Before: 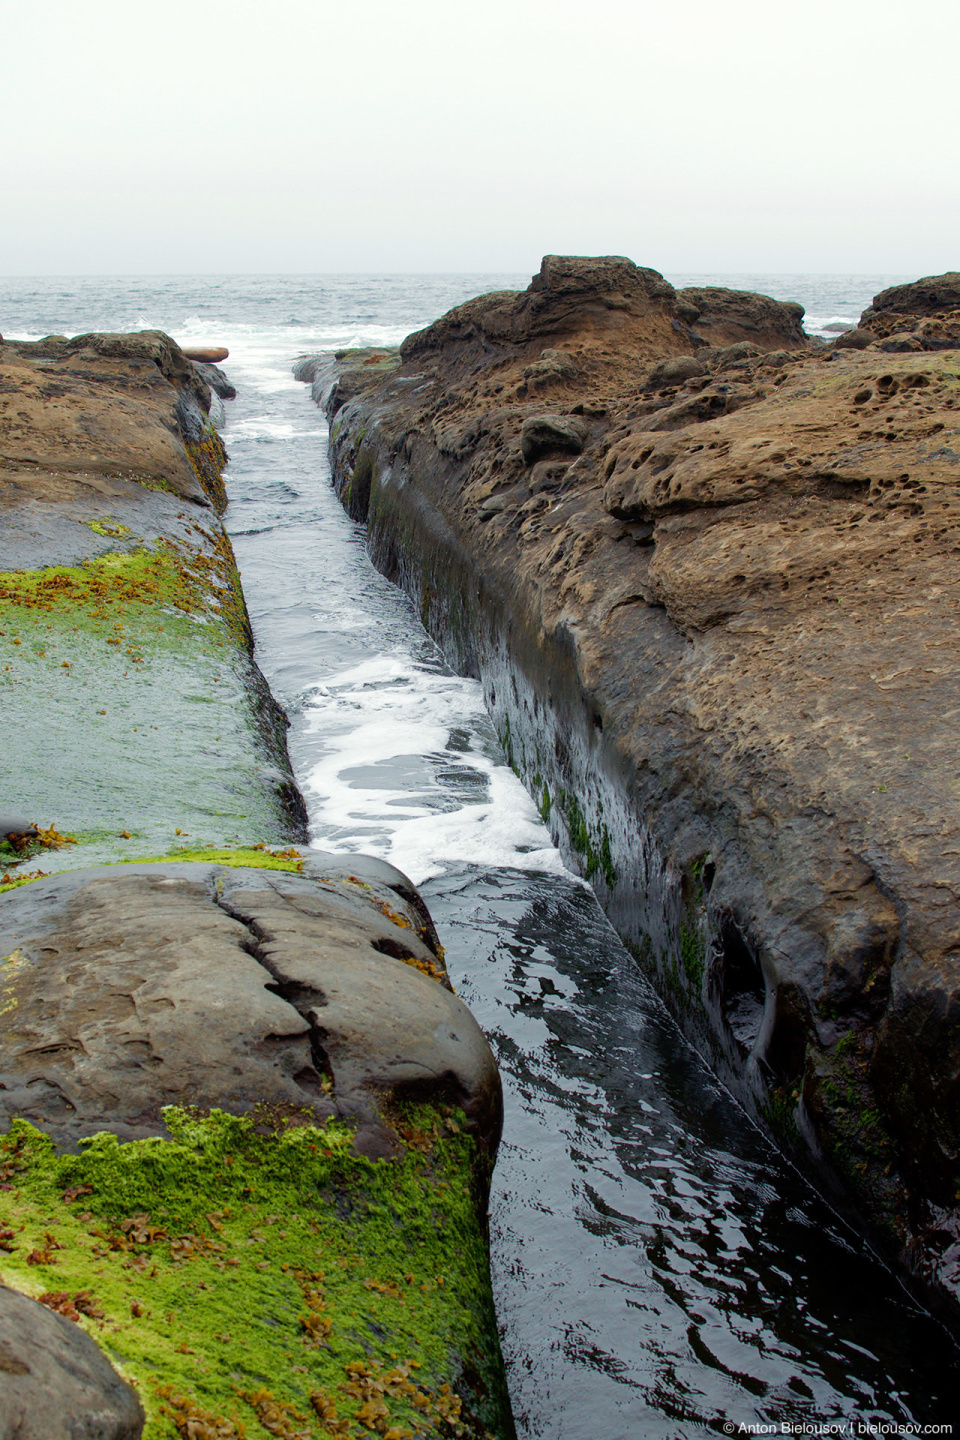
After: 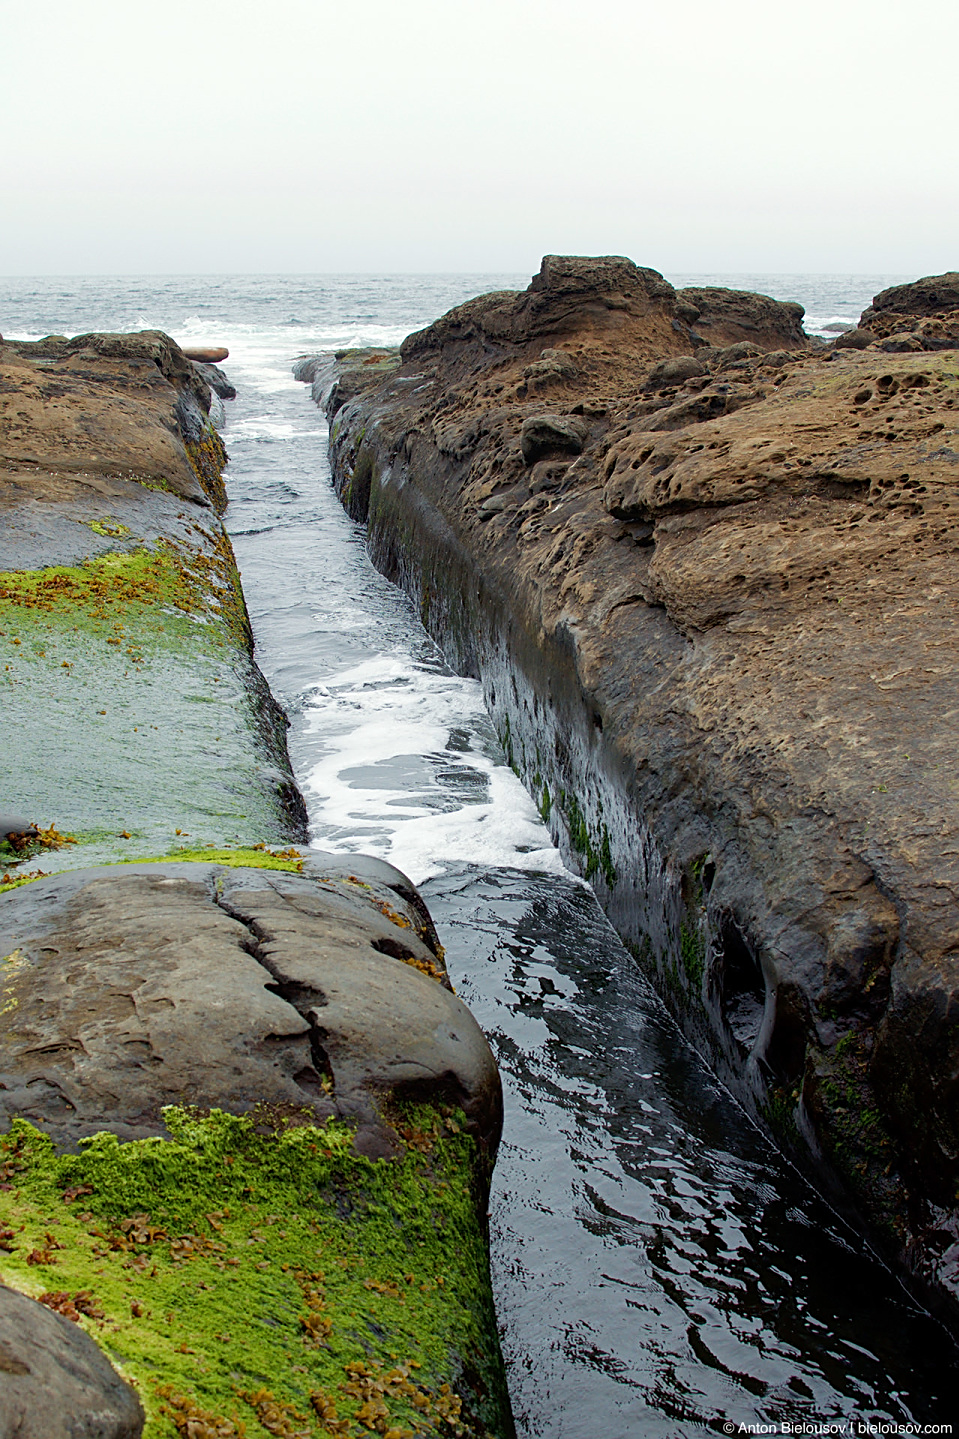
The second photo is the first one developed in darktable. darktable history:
crop and rotate: left 0.094%, bottom 0.001%
sharpen: on, module defaults
